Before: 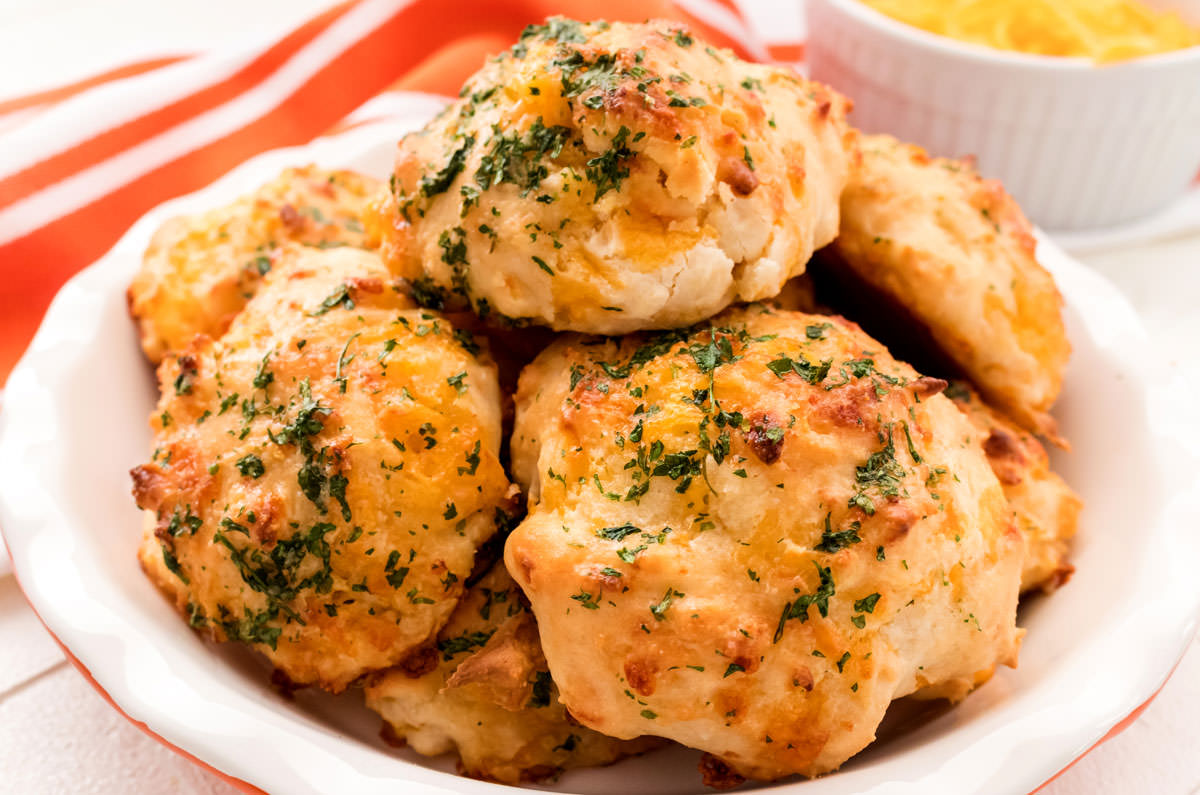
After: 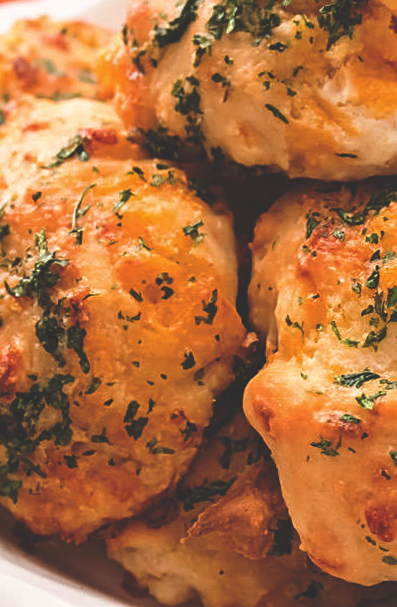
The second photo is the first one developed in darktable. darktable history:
crop and rotate: left 21.77%, top 18.528%, right 44.676%, bottom 2.997%
rgb curve: curves: ch0 [(0, 0.186) (0.314, 0.284) (0.775, 0.708) (1, 1)], compensate middle gray true, preserve colors none
sharpen: on, module defaults
rotate and perspective: rotation -1°, crop left 0.011, crop right 0.989, crop top 0.025, crop bottom 0.975
